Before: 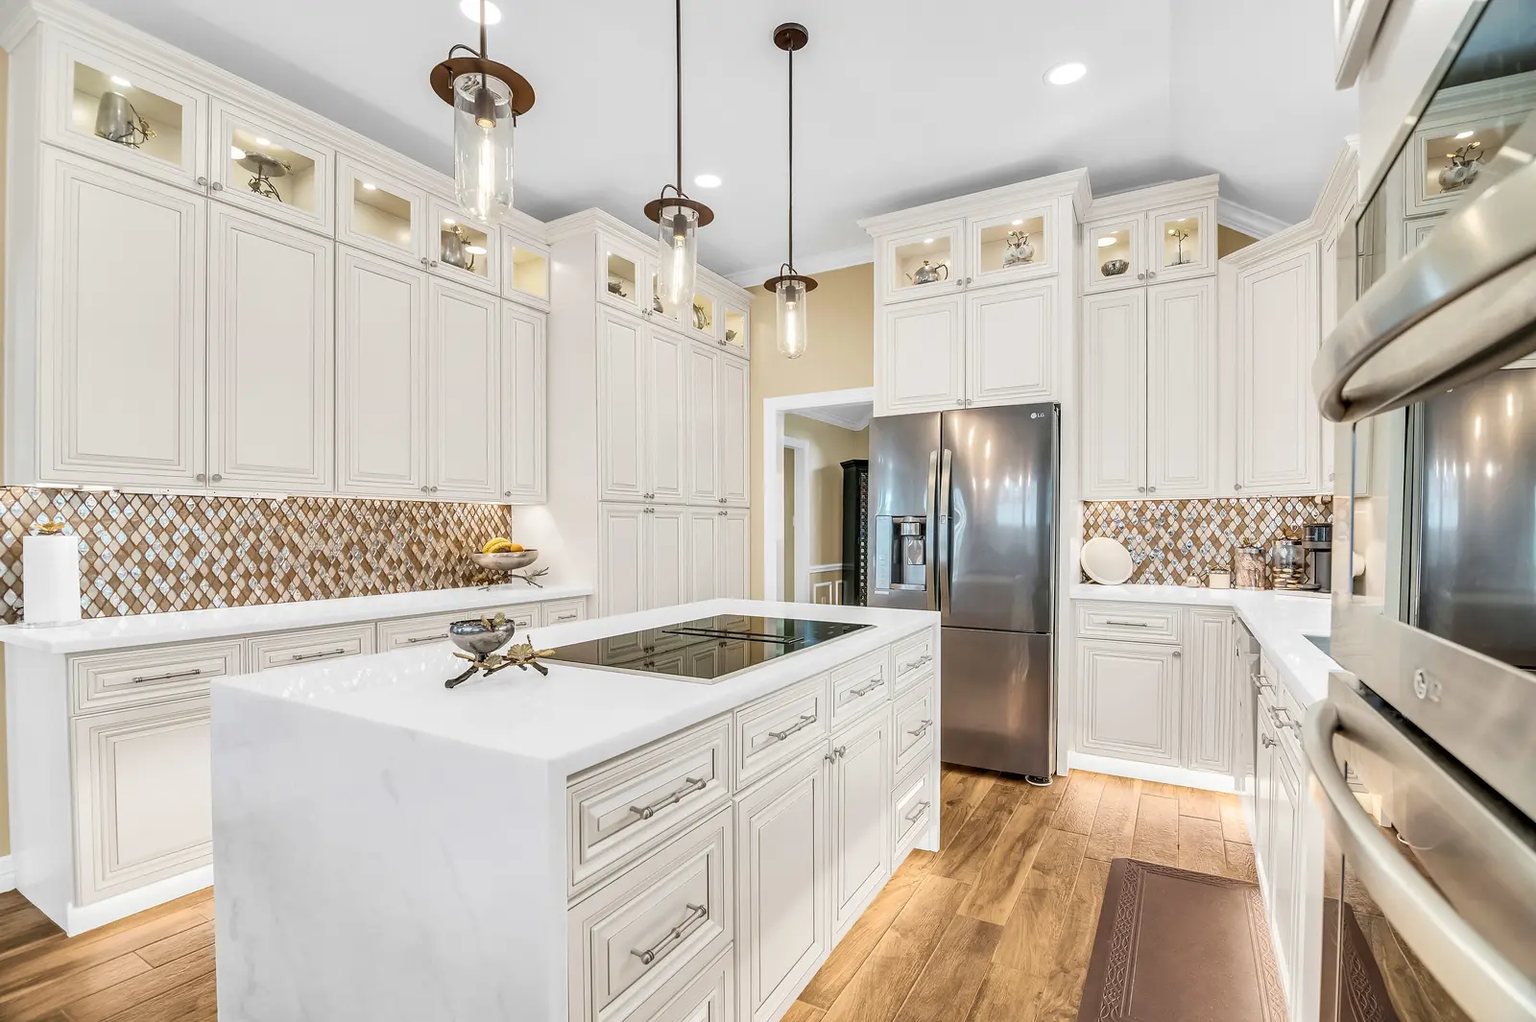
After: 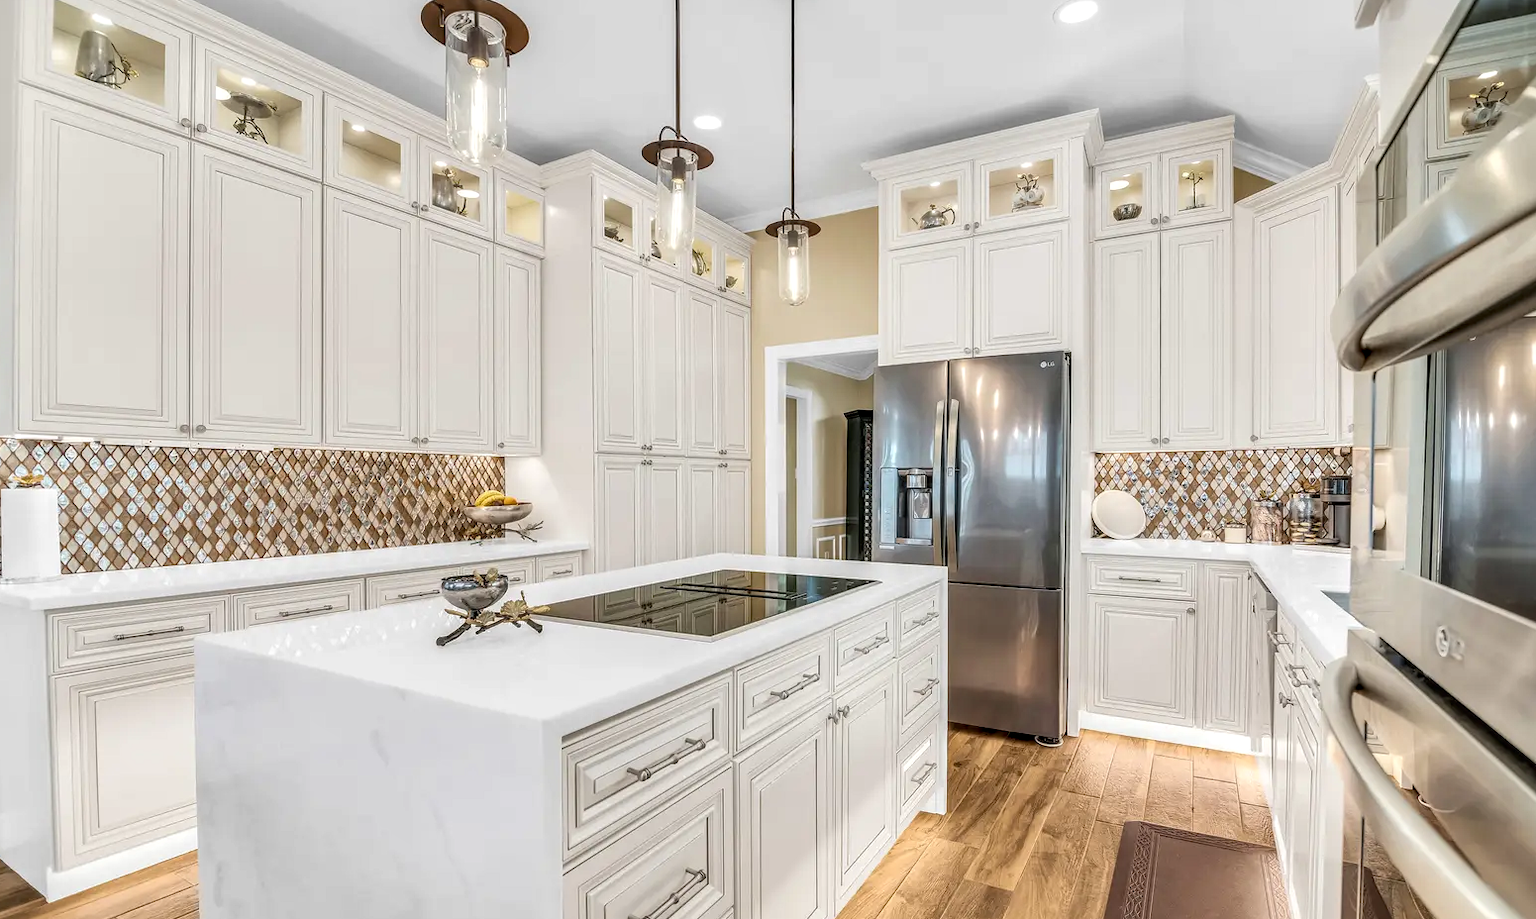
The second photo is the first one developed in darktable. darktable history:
local contrast: on, module defaults
crop: left 1.498%, top 6.17%, right 1.541%, bottom 6.674%
